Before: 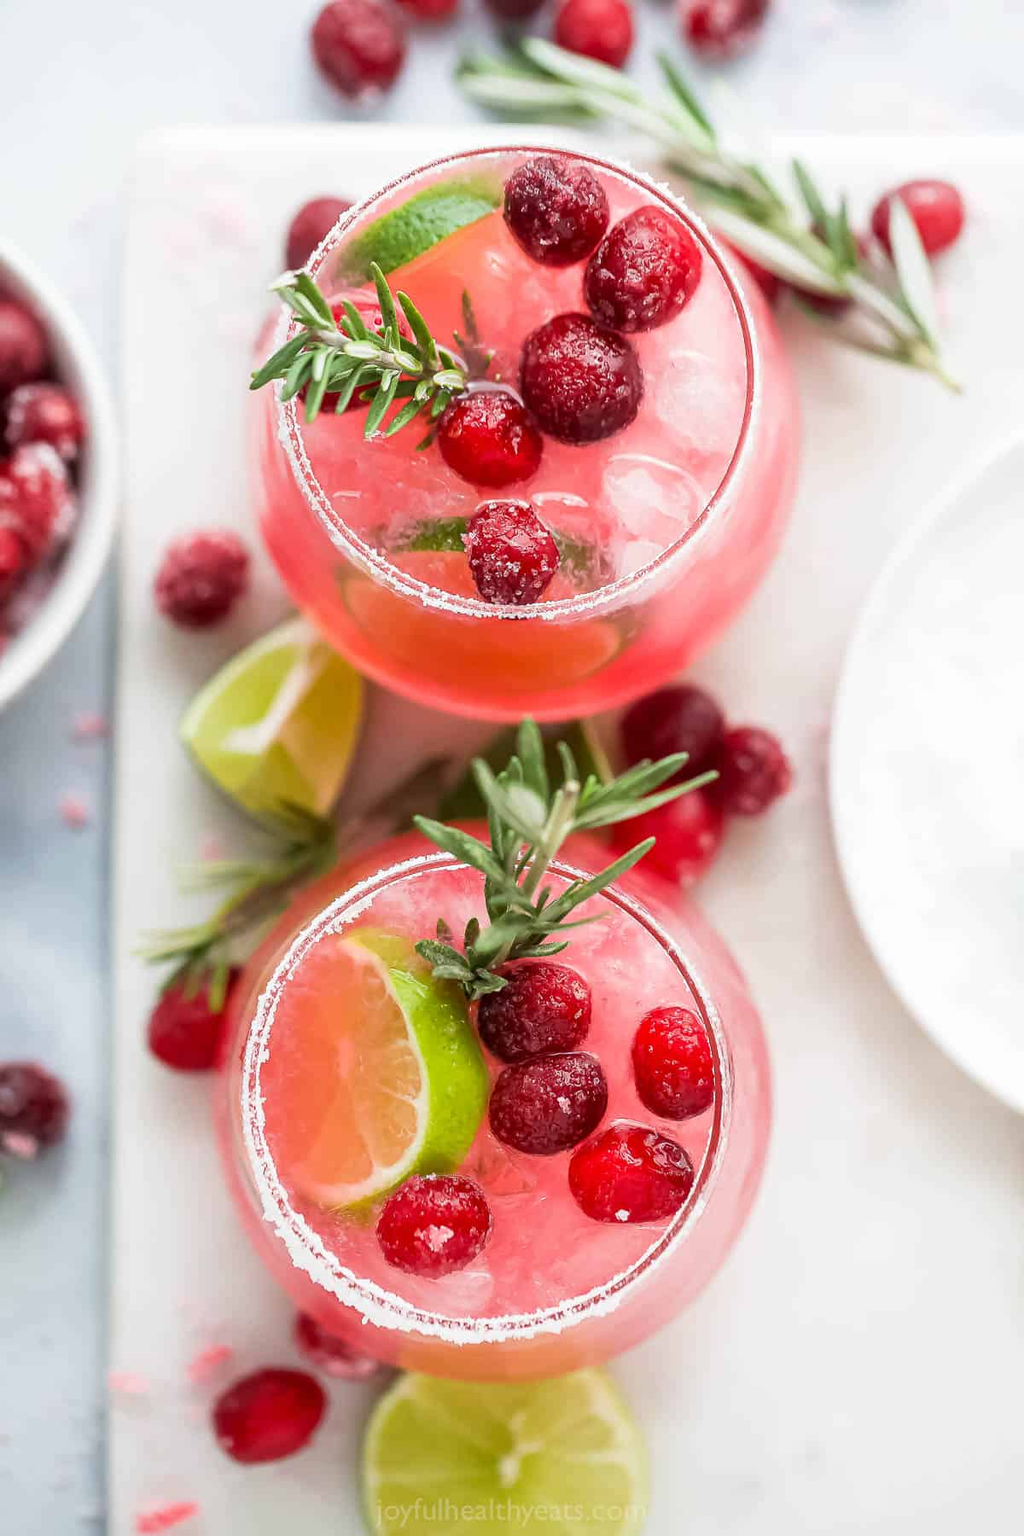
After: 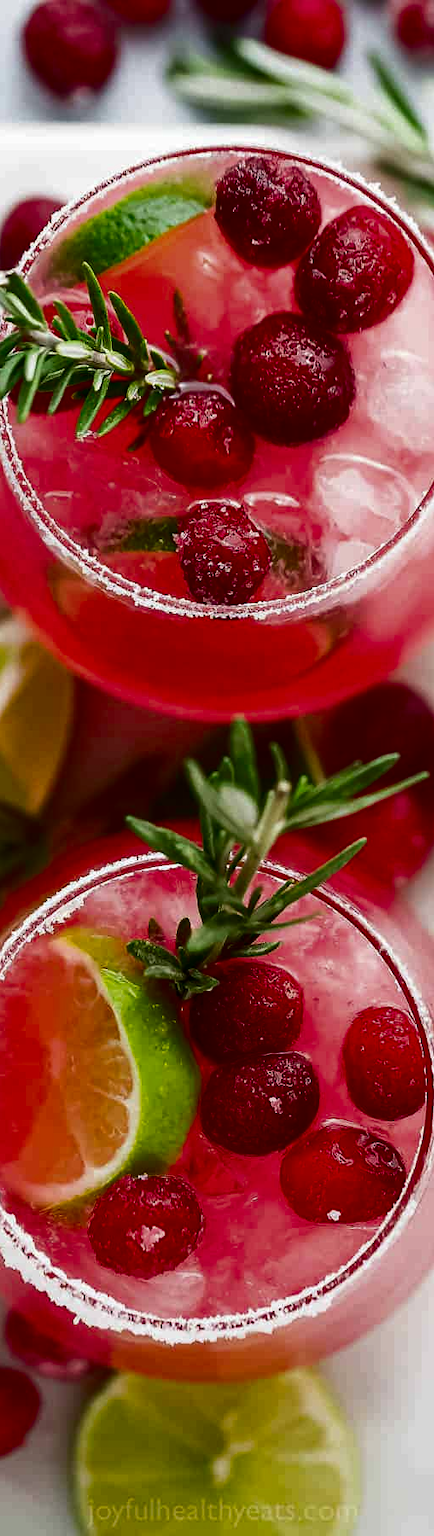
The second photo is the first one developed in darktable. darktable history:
contrast brightness saturation: contrast 0.088, brightness -0.606, saturation 0.165
crop: left 28.229%, right 29.325%
